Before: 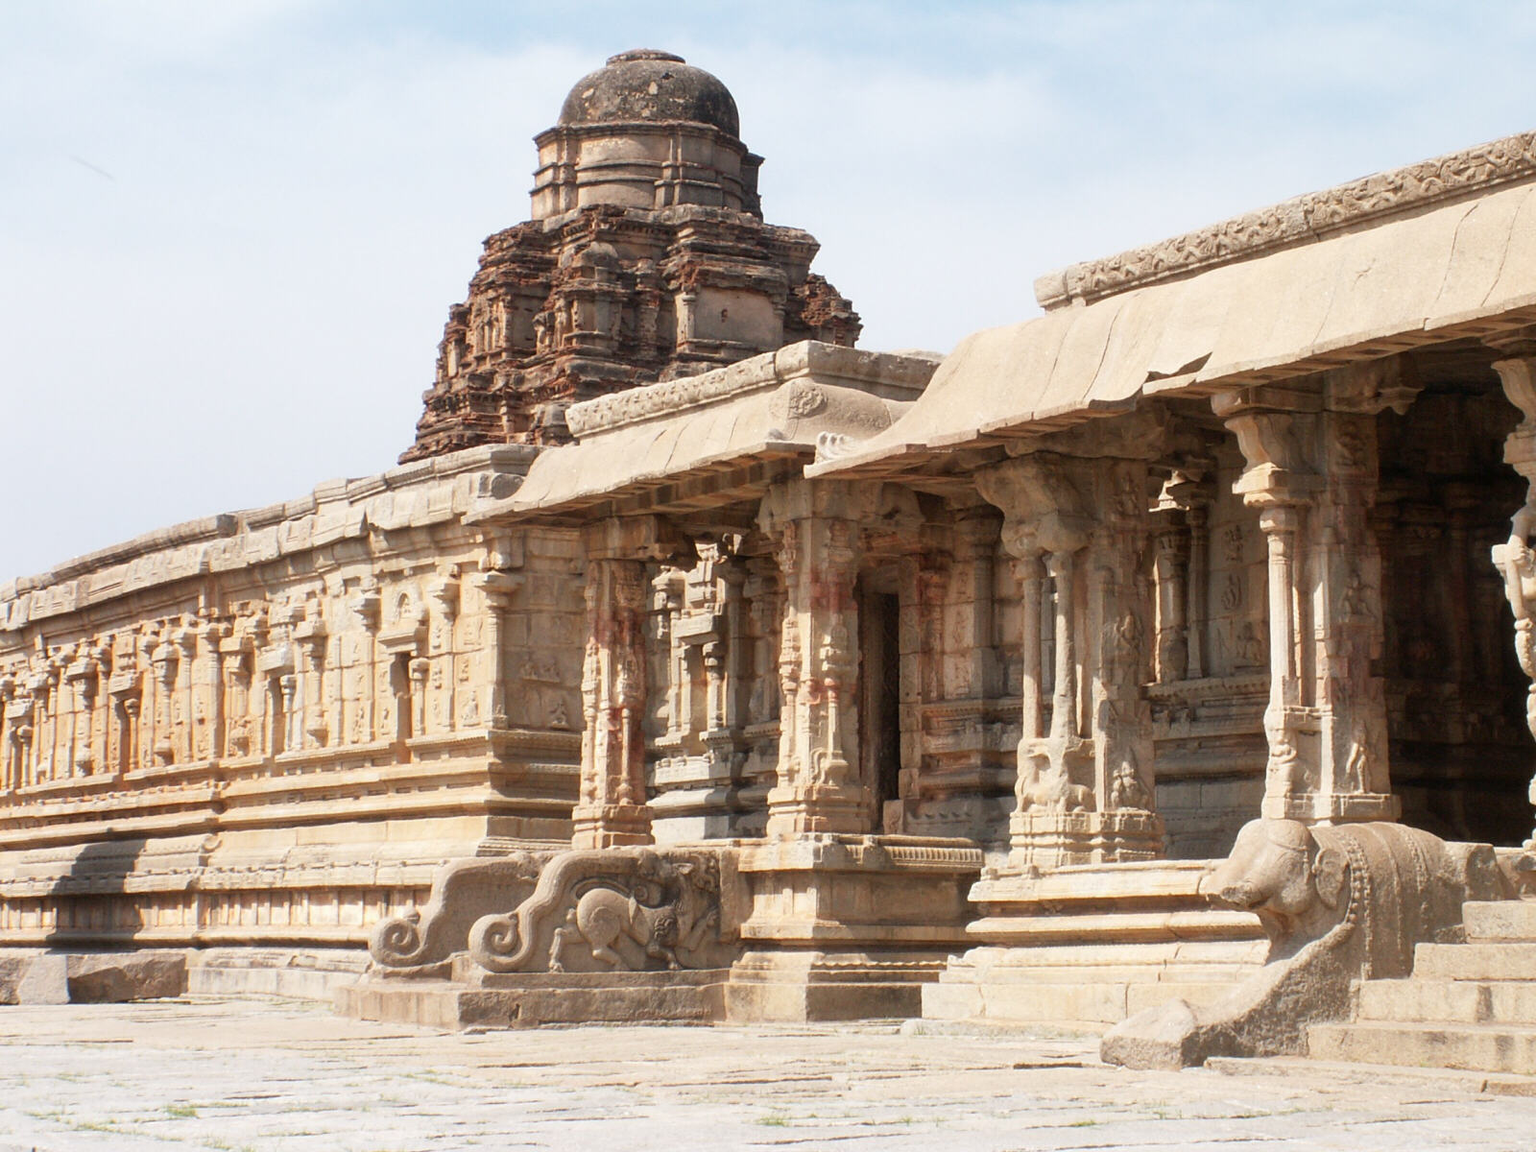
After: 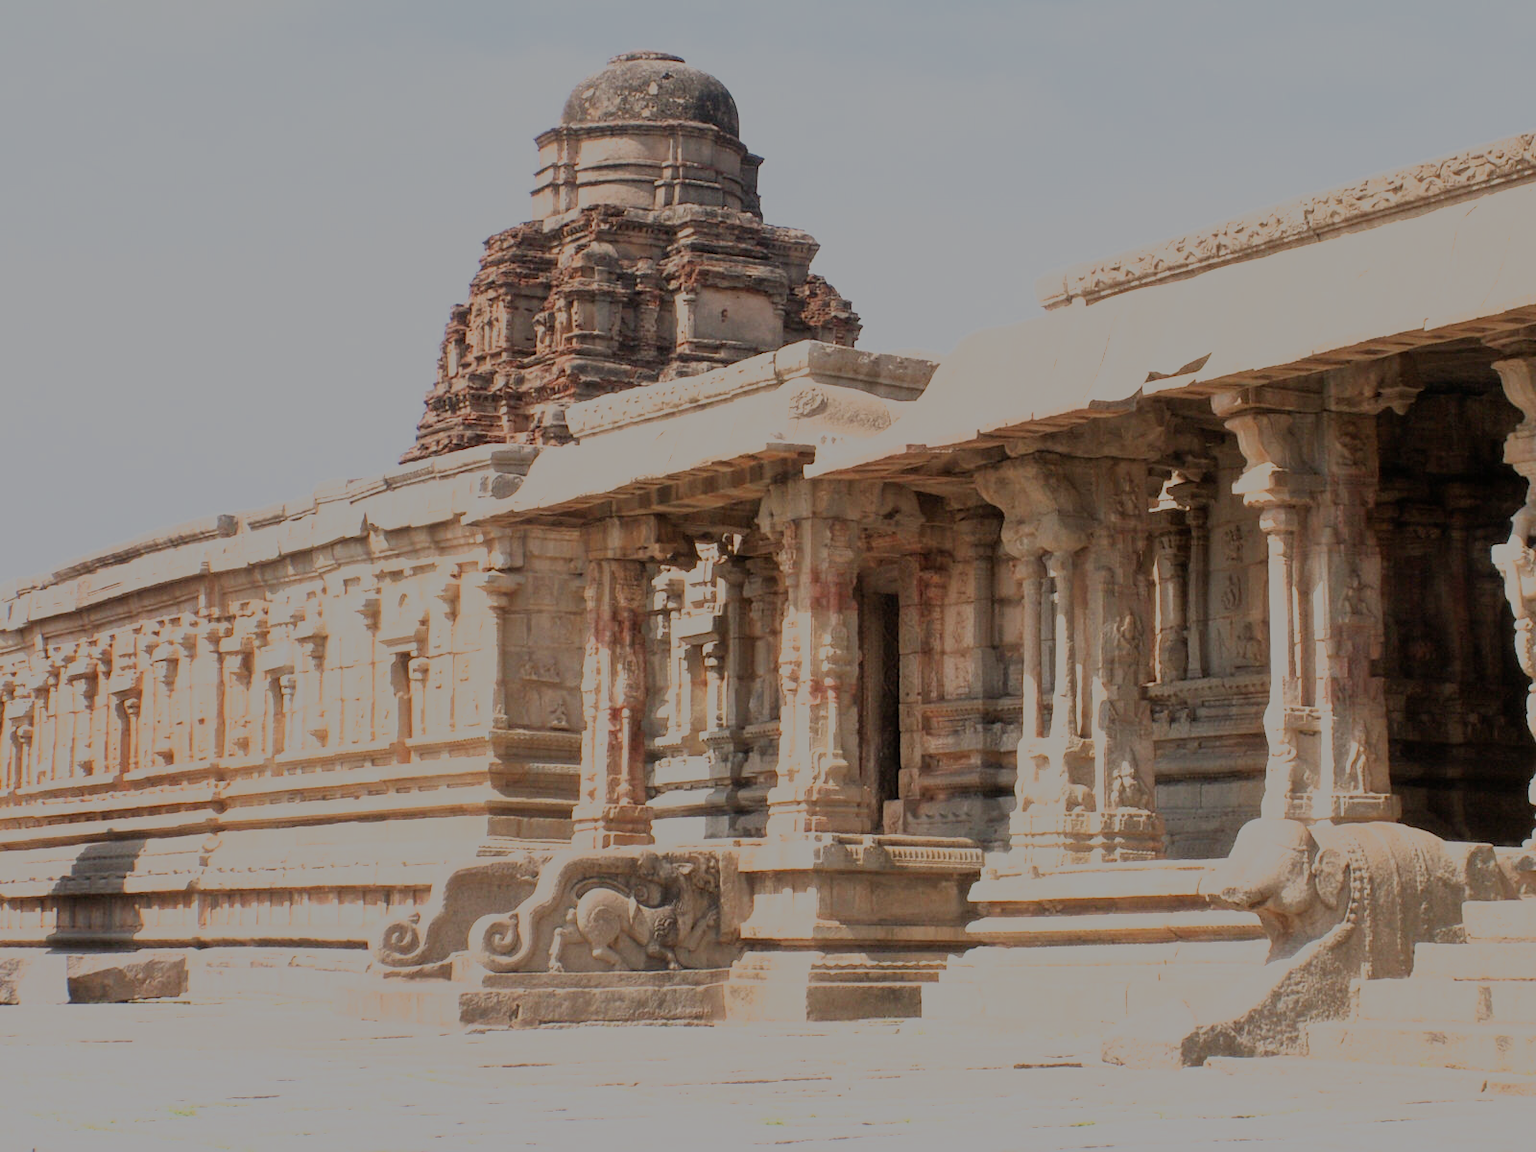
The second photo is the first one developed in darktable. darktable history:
filmic rgb: black relative exposure -13.01 EV, white relative exposure 4.06 EV, target white luminance 85.111%, hardness 6.3, latitude 41.94%, contrast 0.865, shadows ↔ highlights balance 8.59%
